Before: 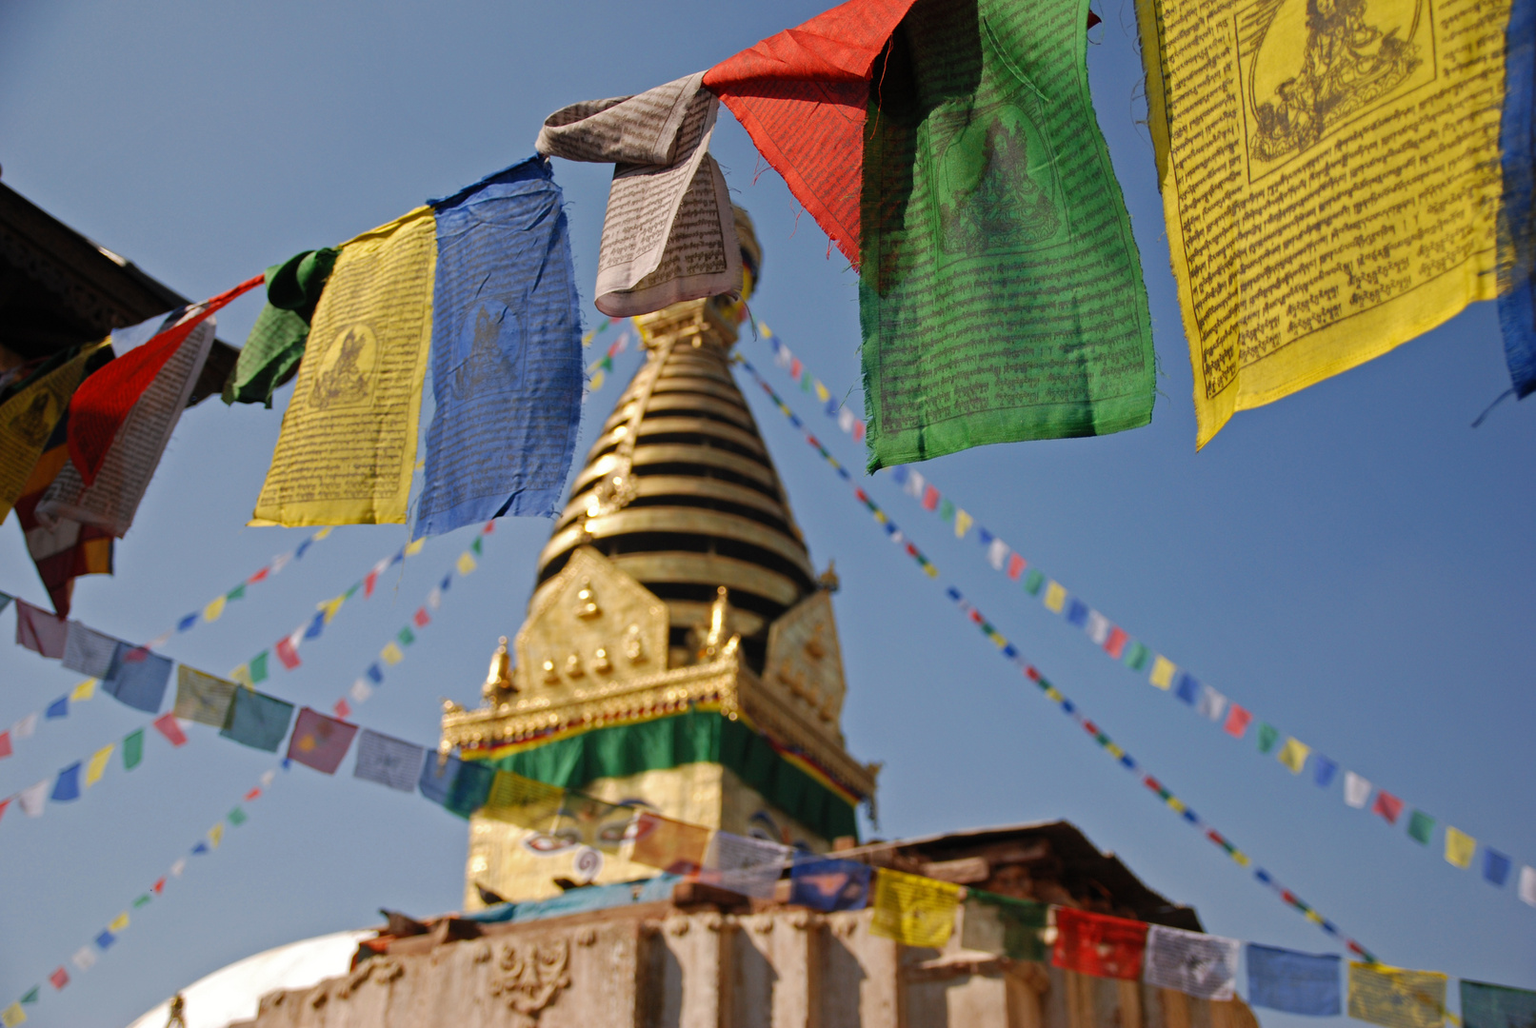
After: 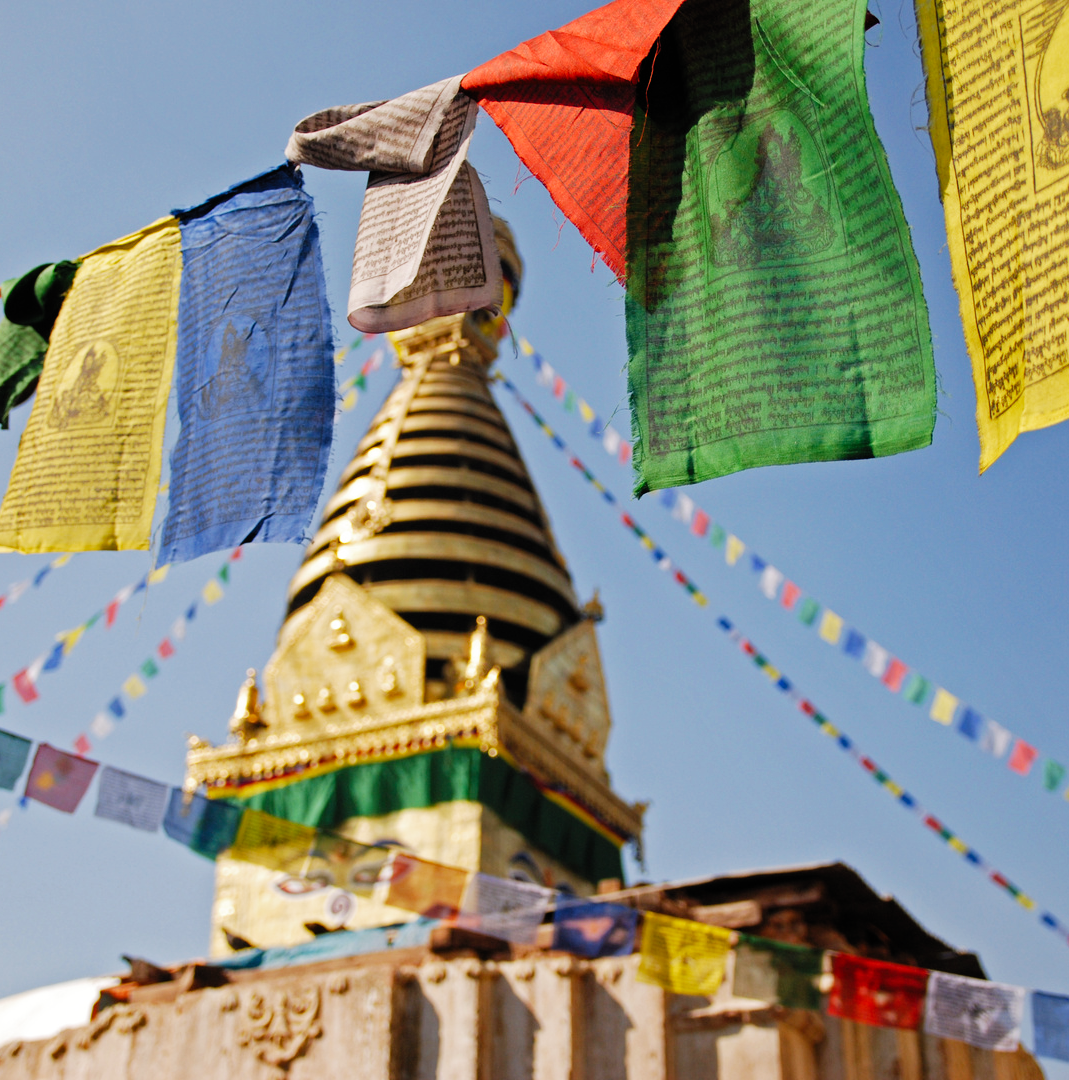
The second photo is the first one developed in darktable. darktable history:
filmic rgb: black relative exposure -7.65 EV, white relative exposure 4.56 EV, hardness 3.61, preserve chrominance no, color science v5 (2021), contrast in shadows safe, contrast in highlights safe
crop: left 17.211%, right 16.465%
levels: mode automatic
